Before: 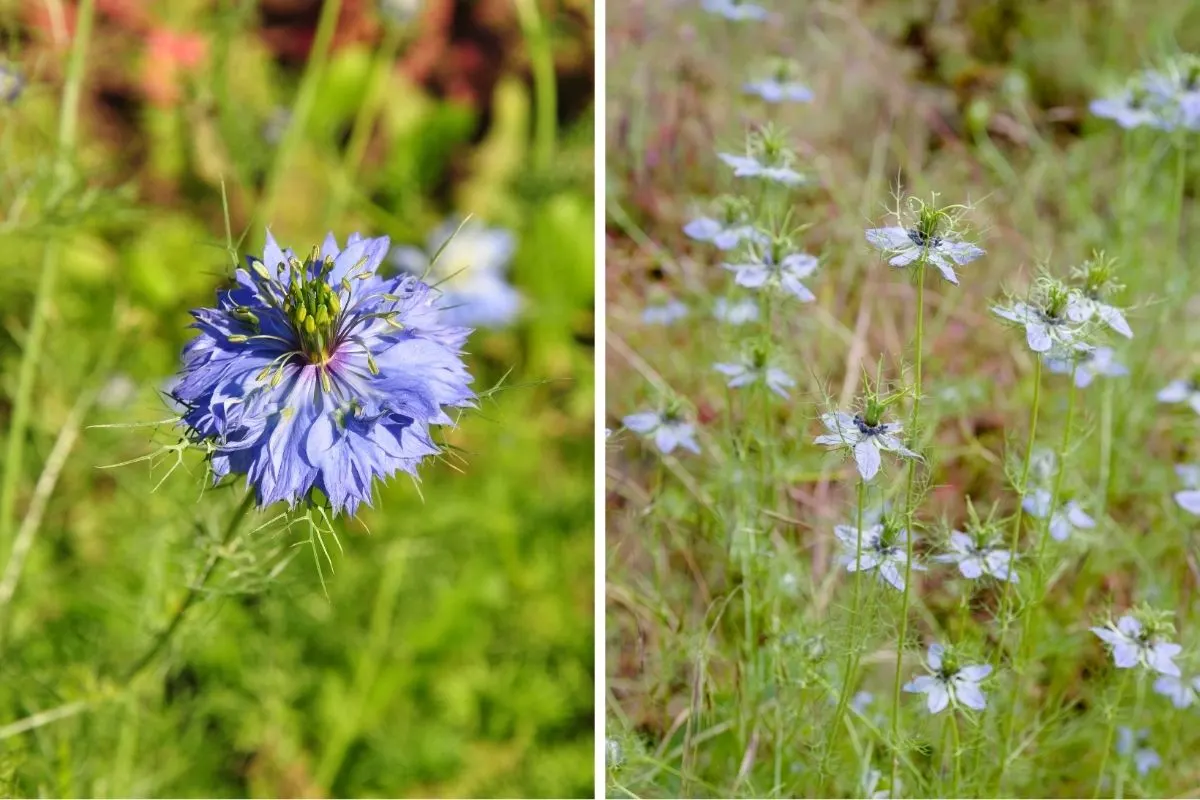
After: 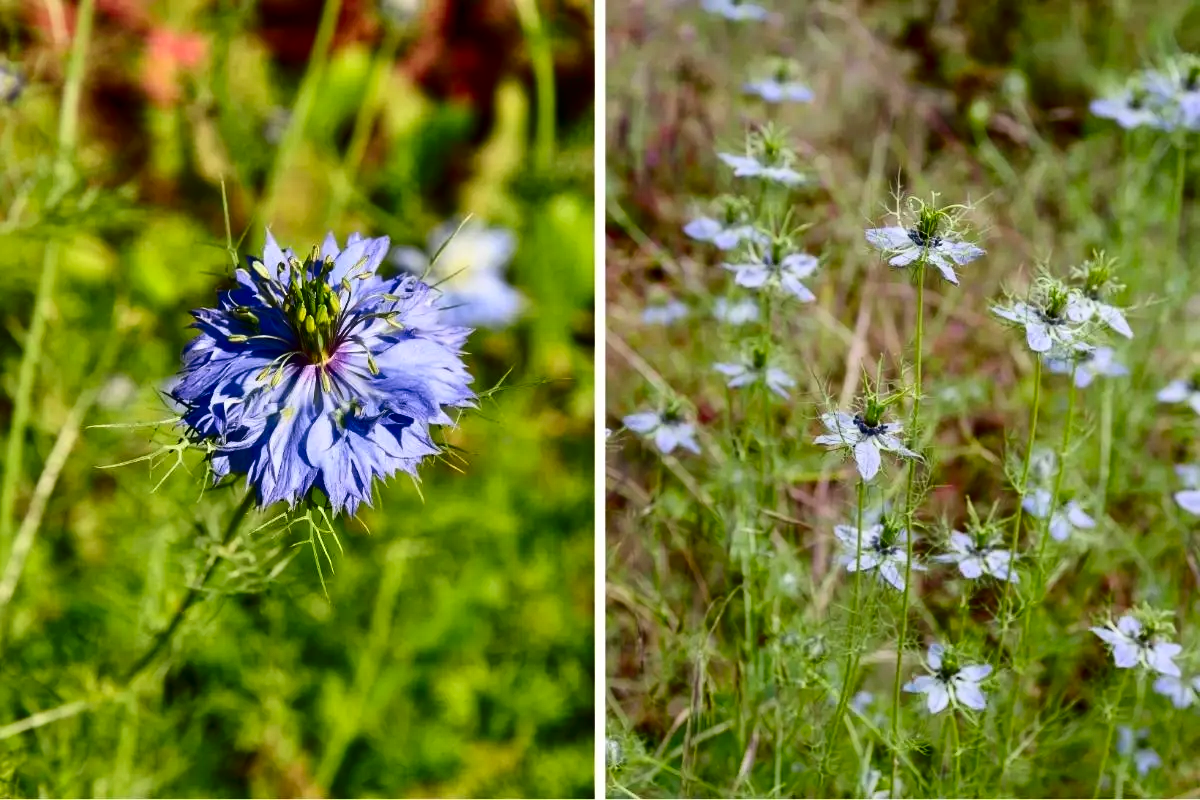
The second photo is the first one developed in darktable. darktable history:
contrast brightness saturation: contrast 0.238, brightness -0.239, saturation 0.139
